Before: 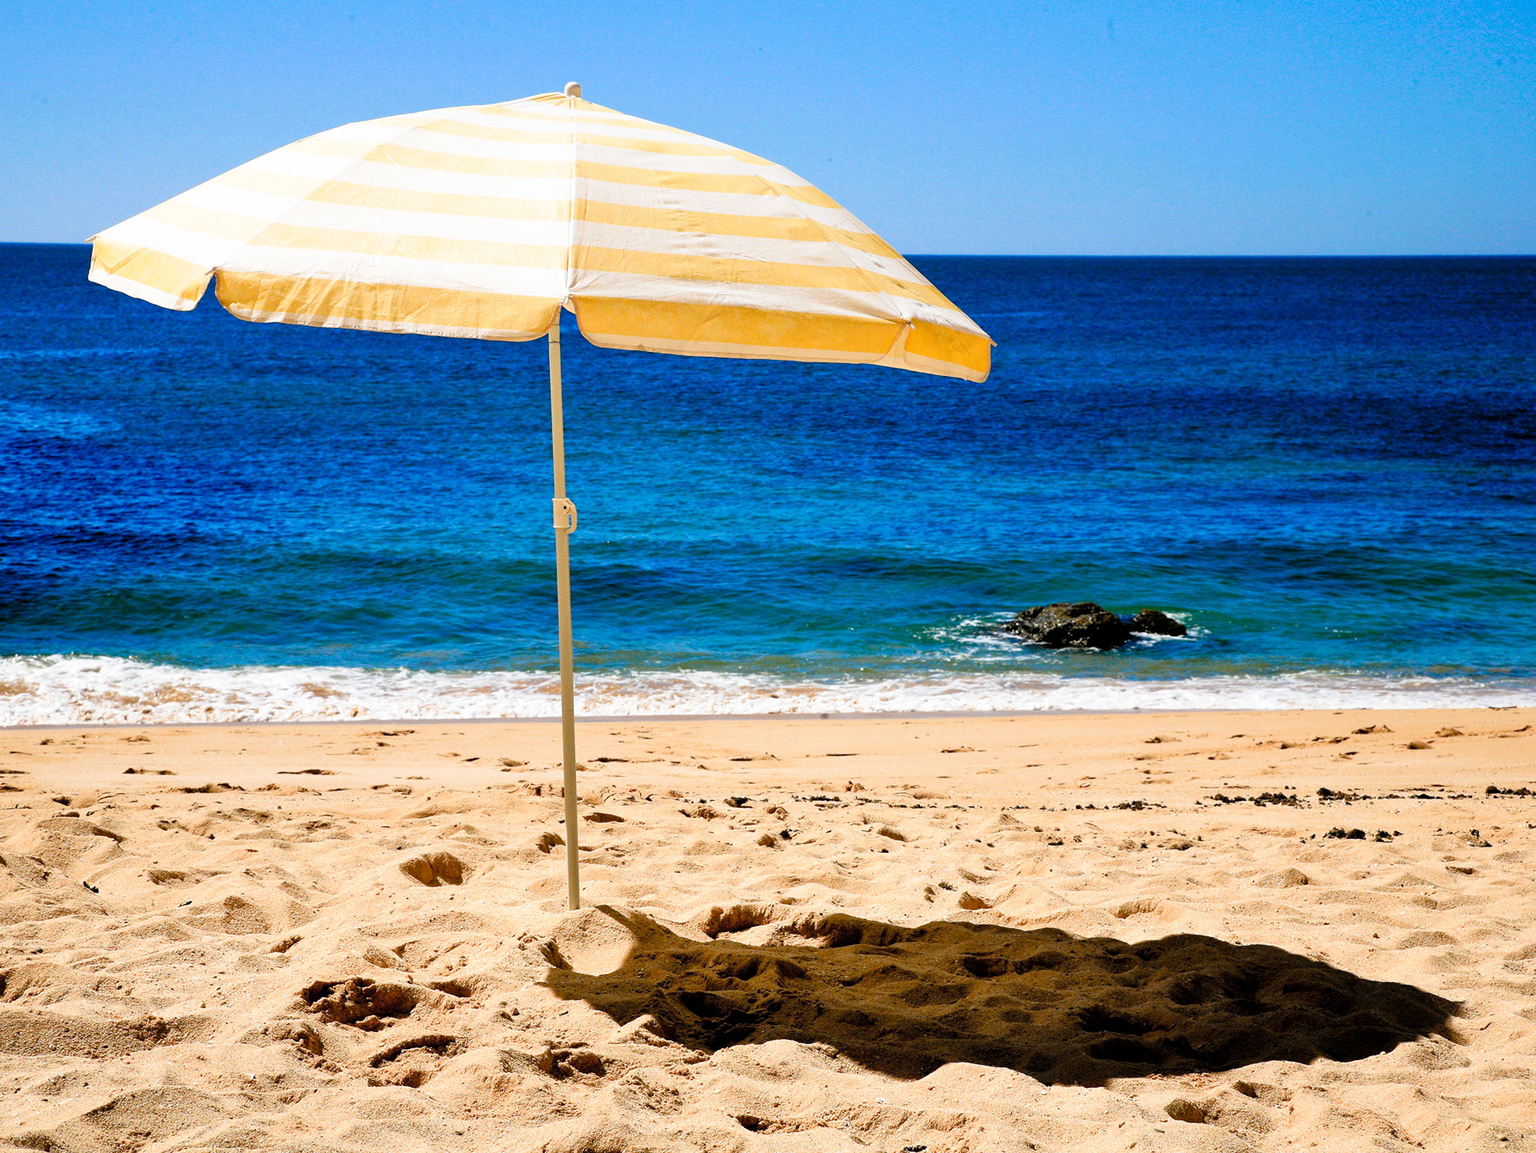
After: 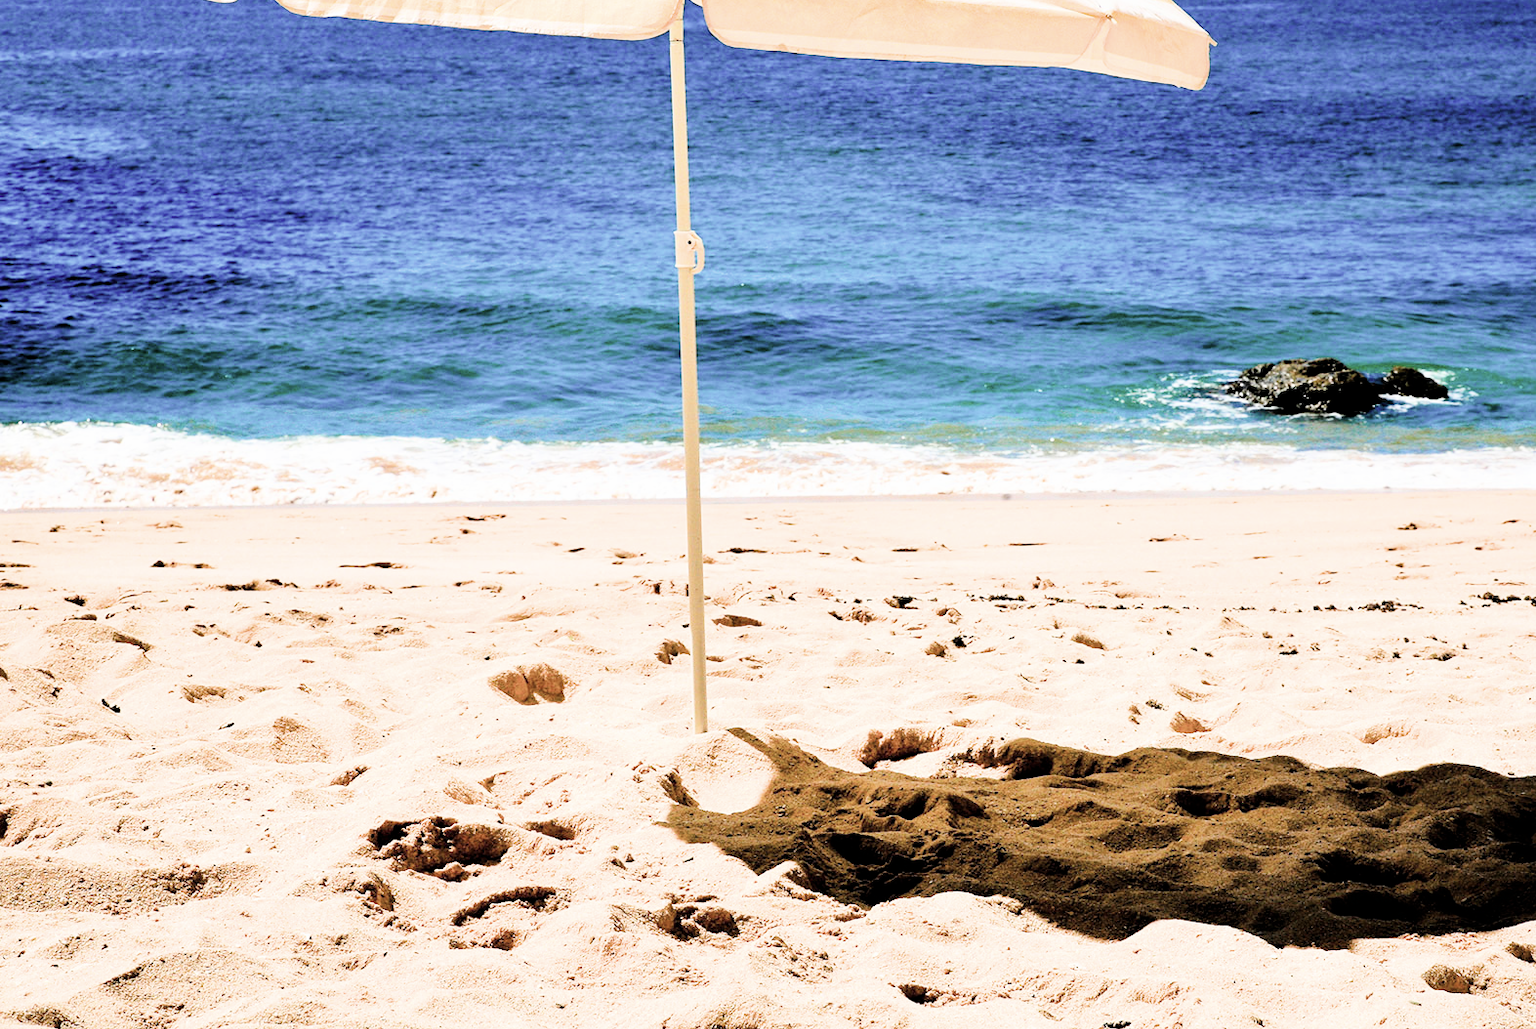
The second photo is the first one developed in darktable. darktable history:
crop: top 26.853%, right 18.025%
contrast brightness saturation: contrast 0.099, saturation -0.29
exposure: black level correction 0.001, exposure 1.398 EV, compensate exposure bias true, compensate highlight preservation false
filmic rgb: black relative exposure -7.65 EV, white relative exposure 4.56 EV, hardness 3.61
tone equalizer: -8 EV -0.425 EV, -7 EV -0.374 EV, -6 EV -0.325 EV, -5 EV -0.191 EV, -3 EV 0.194 EV, -2 EV 0.325 EV, -1 EV 0.403 EV, +0 EV 0.447 EV, edges refinement/feathering 500, mask exposure compensation -1.57 EV, preserve details no
